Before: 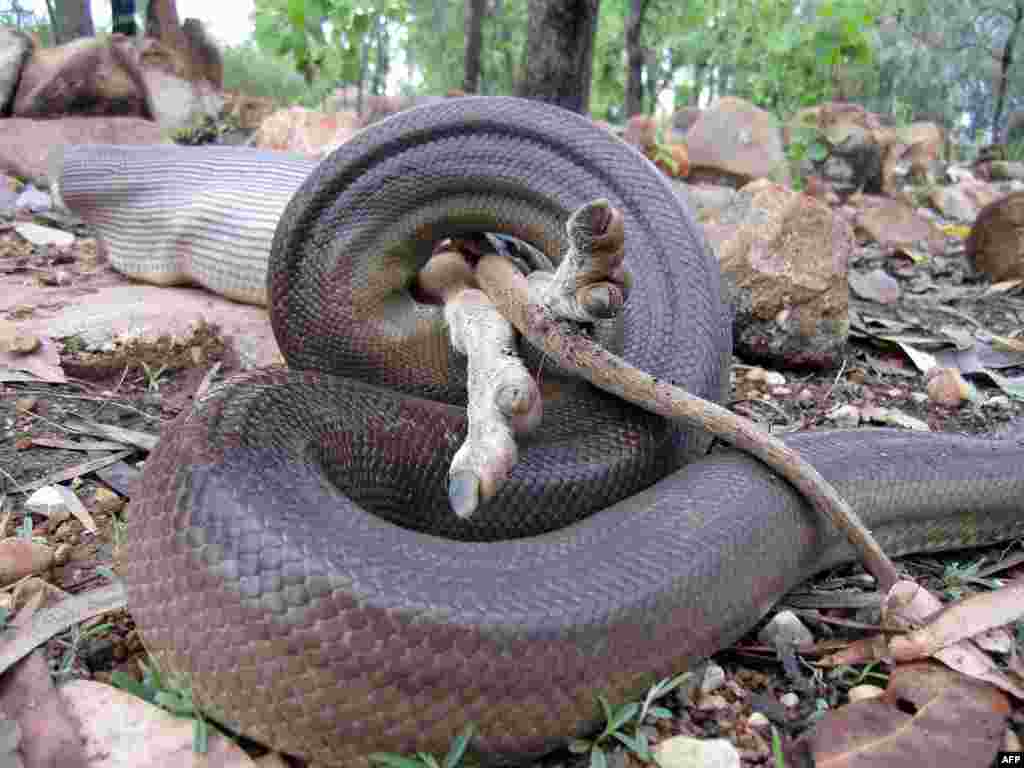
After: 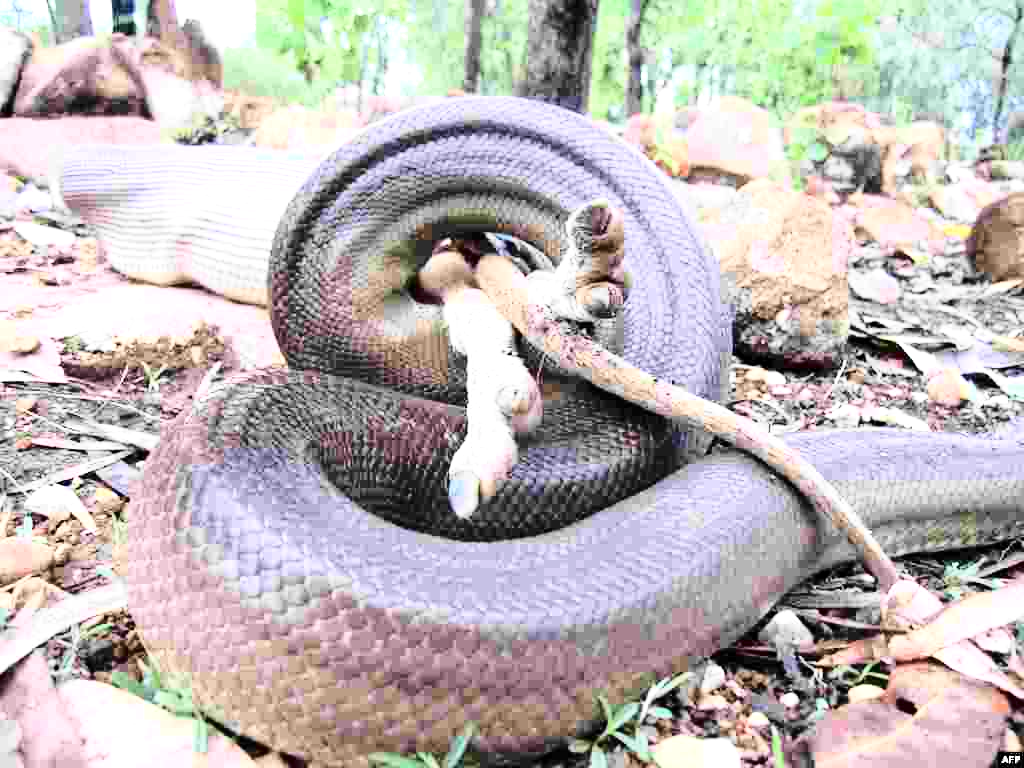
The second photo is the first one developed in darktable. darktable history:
exposure: exposure 0.782 EV, compensate highlight preservation false
color balance rgb: perceptual saturation grading › global saturation -27.389%
base curve: curves: ch0 [(0, 0) (0.028, 0.03) (0.121, 0.232) (0.46, 0.748) (0.859, 0.968) (1, 1)]
contrast brightness saturation: contrast 0.125, brightness -0.049, saturation 0.157
